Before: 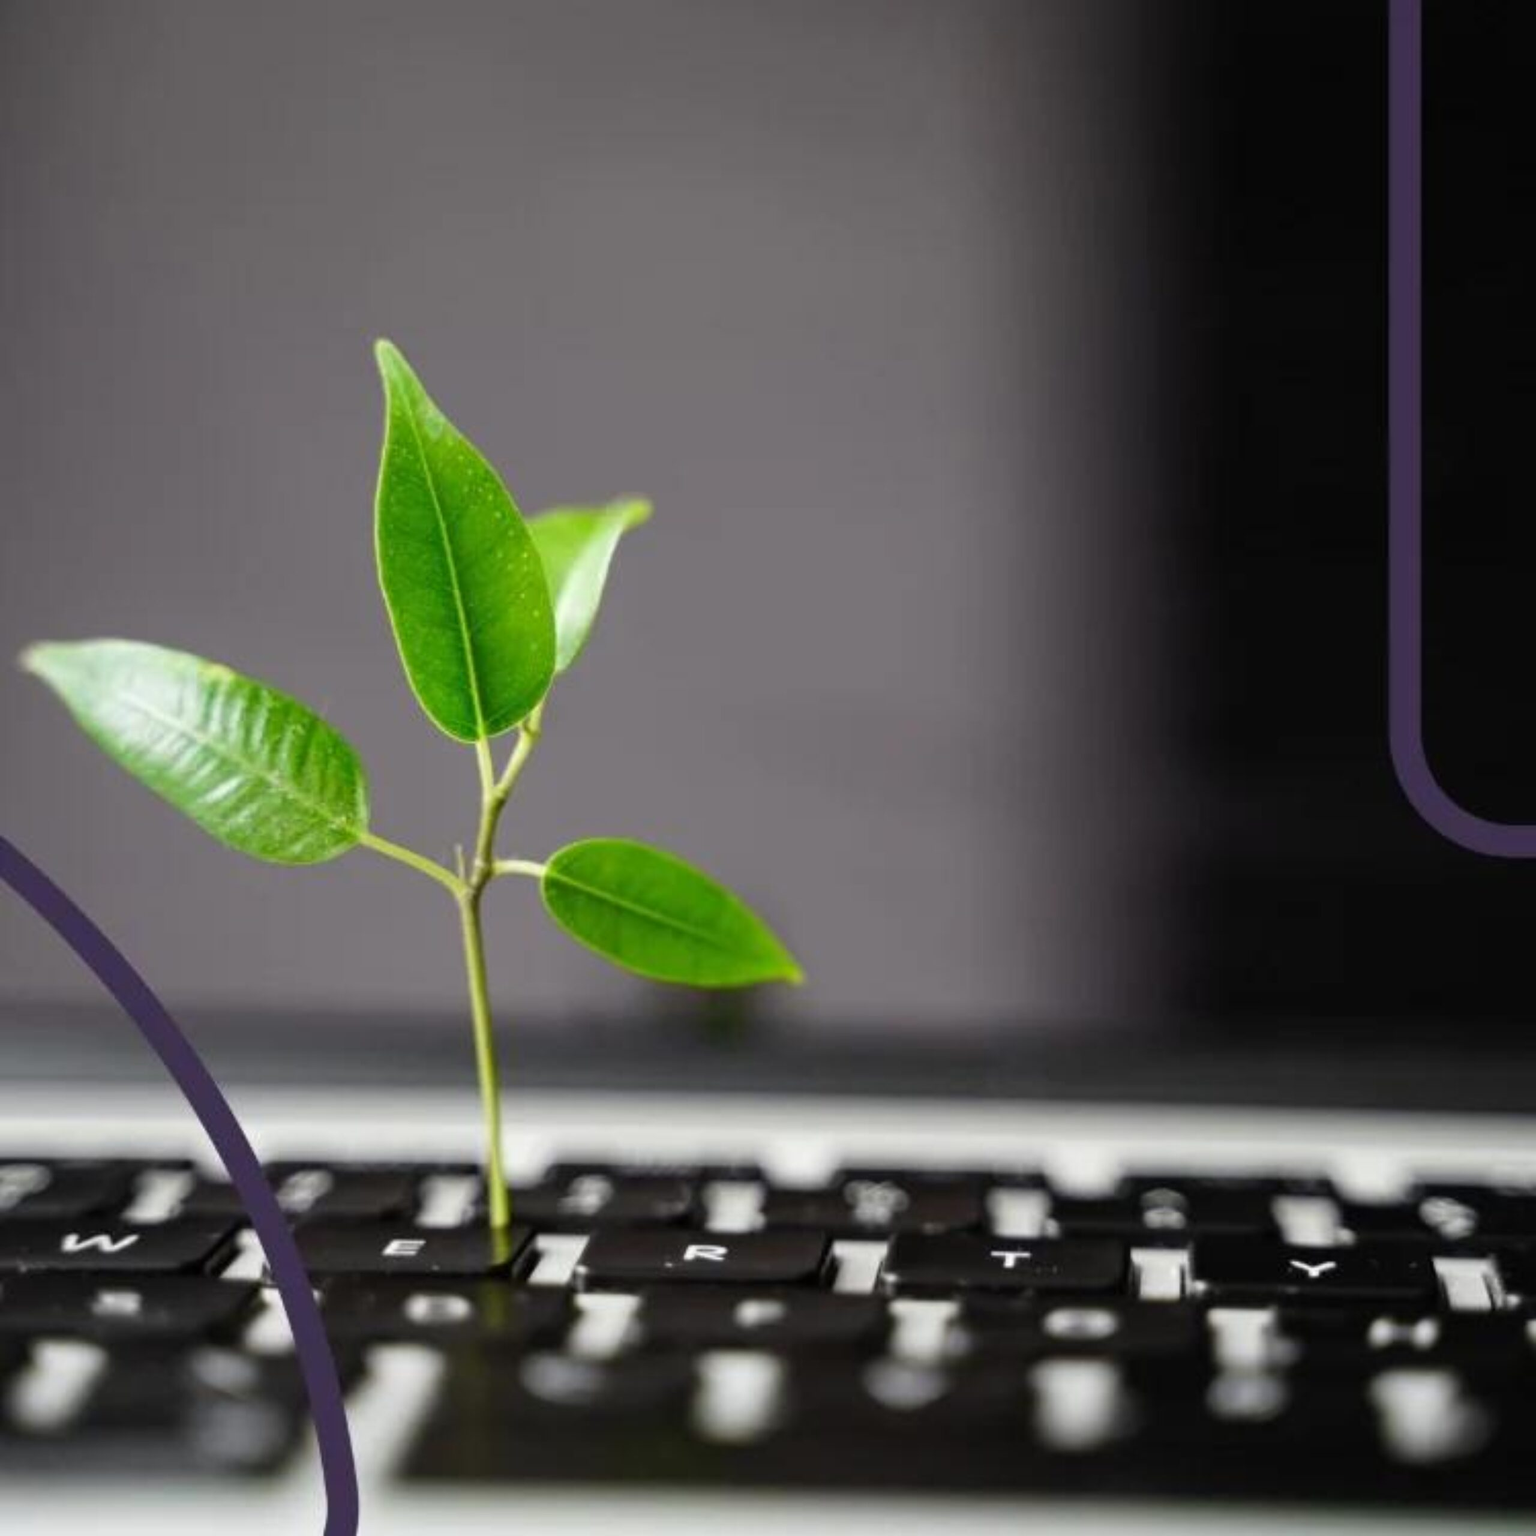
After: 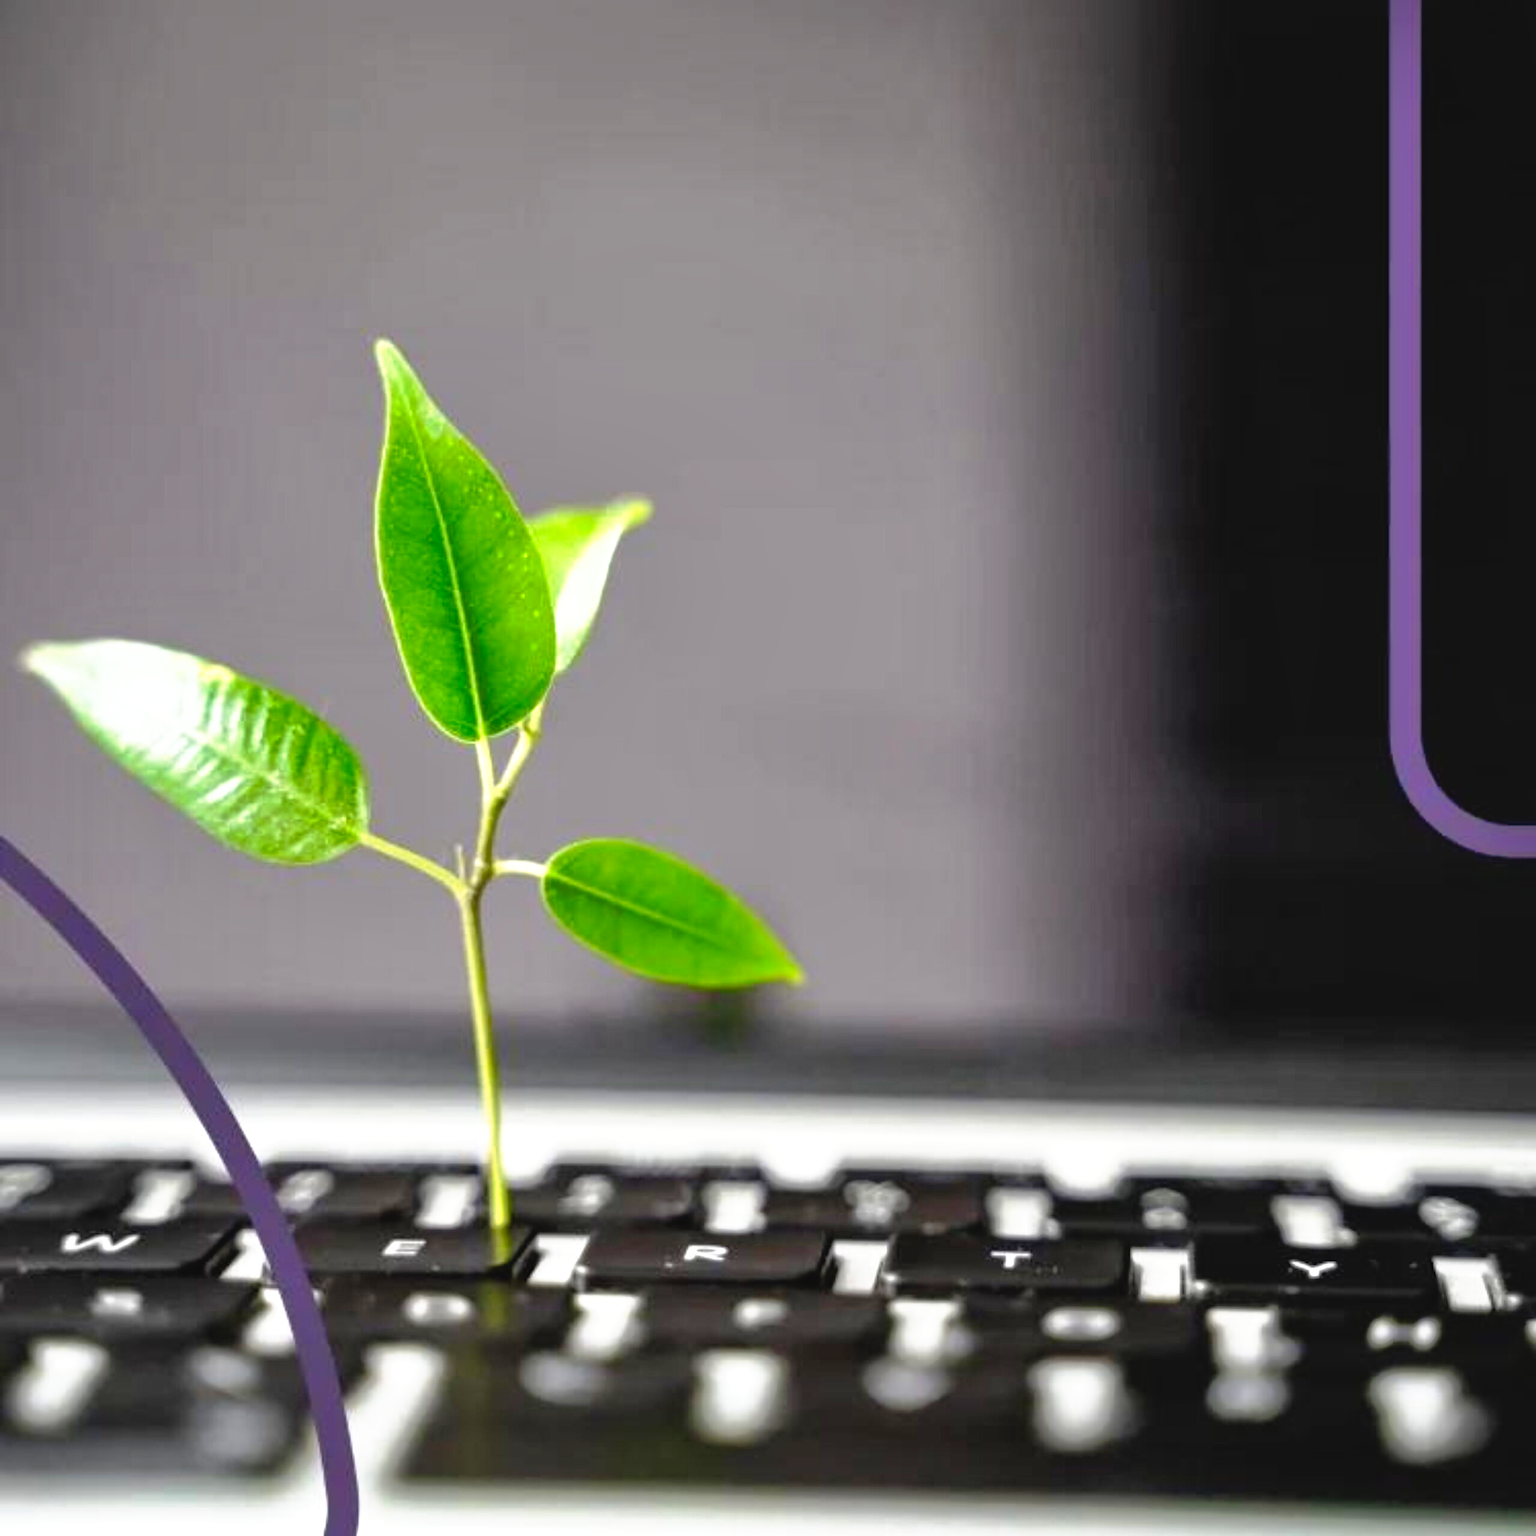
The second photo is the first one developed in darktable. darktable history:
tone curve: curves: ch0 [(0, 0) (0.003, 0.025) (0.011, 0.025) (0.025, 0.029) (0.044, 0.035) (0.069, 0.053) (0.1, 0.083) (0.136, 0.118) (0.177, 0.163) (0.224, 0.22) (0.277, 0.295) (0.335, 0.371) (0.399, 0.444) (0.468, 0.524) (0.543, 0.618) (0.623, 0.702) (0.709, 0.79) (0.801, 0.89) (0.898, 0.973) (1, 1)], preserve colors none
shadows and highlights: on, module defaults
exposure: black level correction 0, exposure 0.5 EV, compensate exposure bias true, compensate highlight preservation false
